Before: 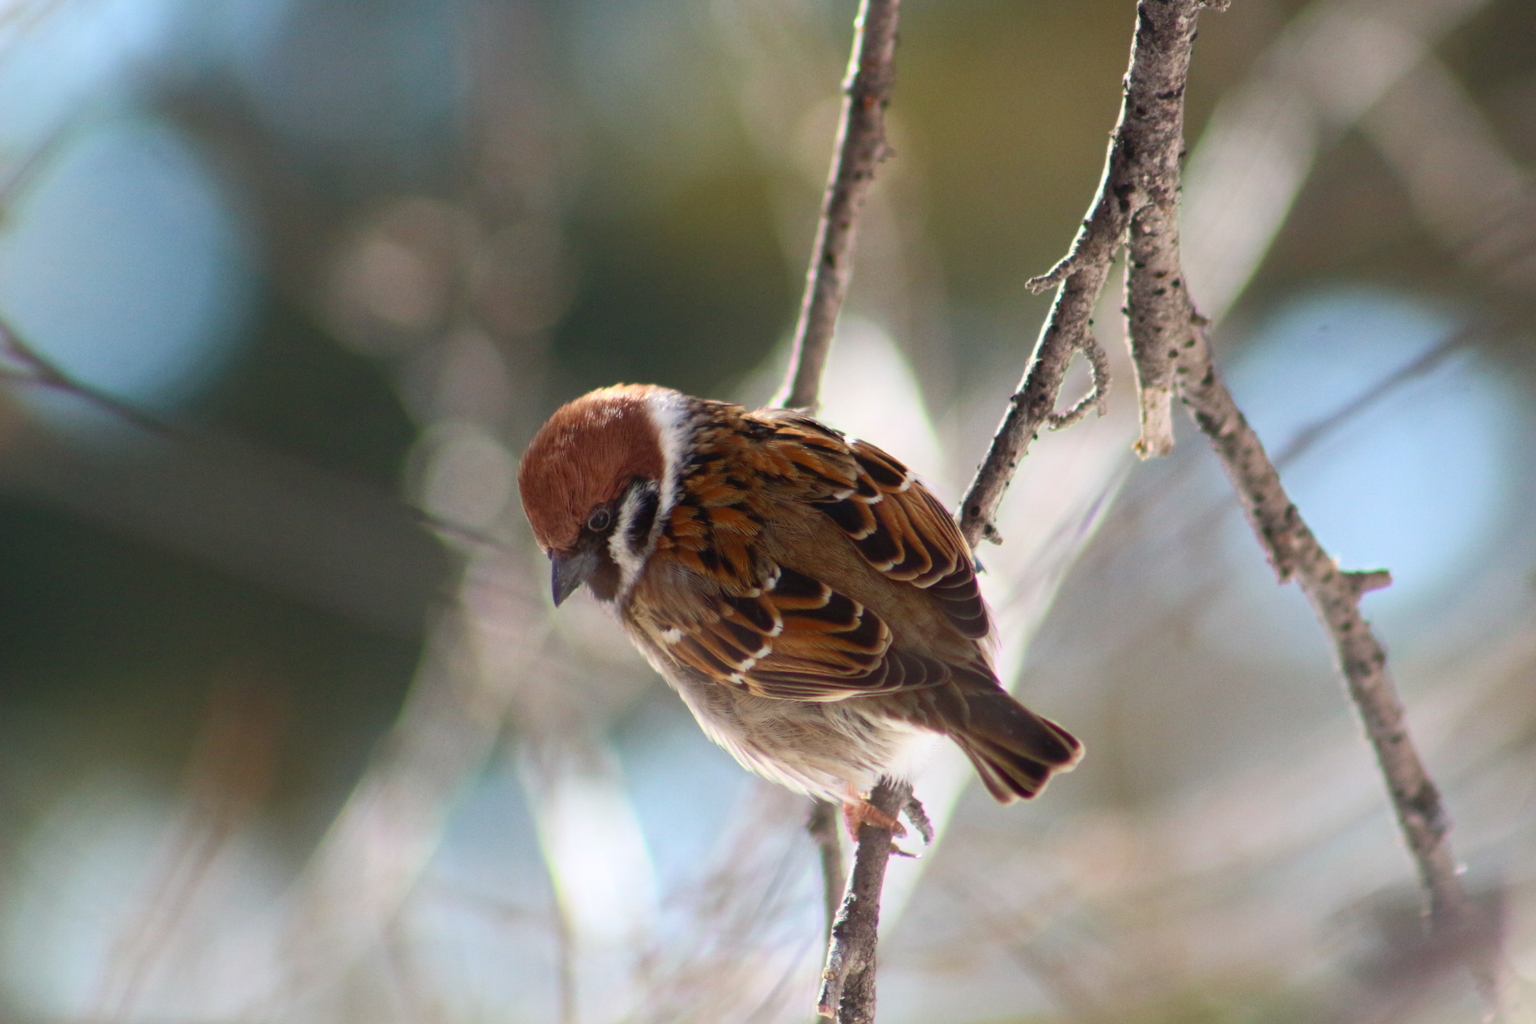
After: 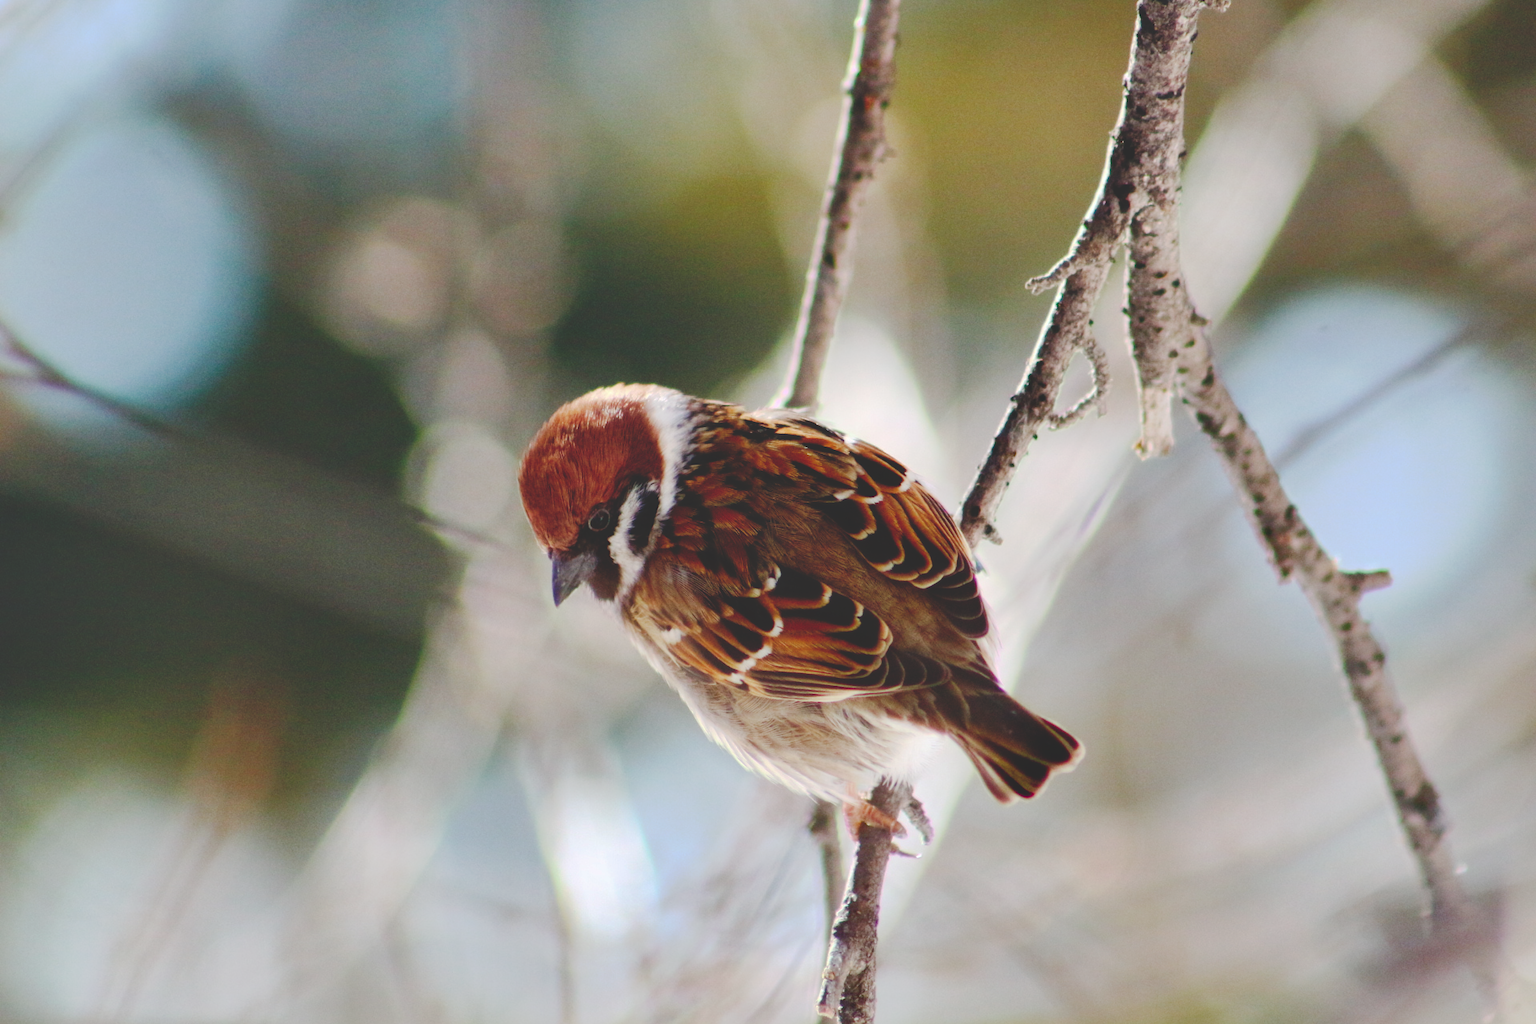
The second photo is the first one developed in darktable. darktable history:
tone curve: curves: ch0 [(0, 0) (0.003, 0.169) (0.011, 0.169) (0.025, 0.169) (0.044, 0.173) (0.069, 0.178) (0.1, 0.183) (0.136, 0.185) (0.177, 0.197) (0.224, 0.227) (0.277, 0.292) (0.335, 0.391) (0.399, 0.491) (0.468, 0.592) (0.543, 0.672) (0.623, 0.734) (0.709, 0.785) (0.801, 0.844) (0.898, 0.893) (1, 1)], preserve colors none
haze removal: strength -0.098, compatibility mode true, adaptive false
shadows and highlights: highlights color adjustment 89.37%, soften with gaussian
